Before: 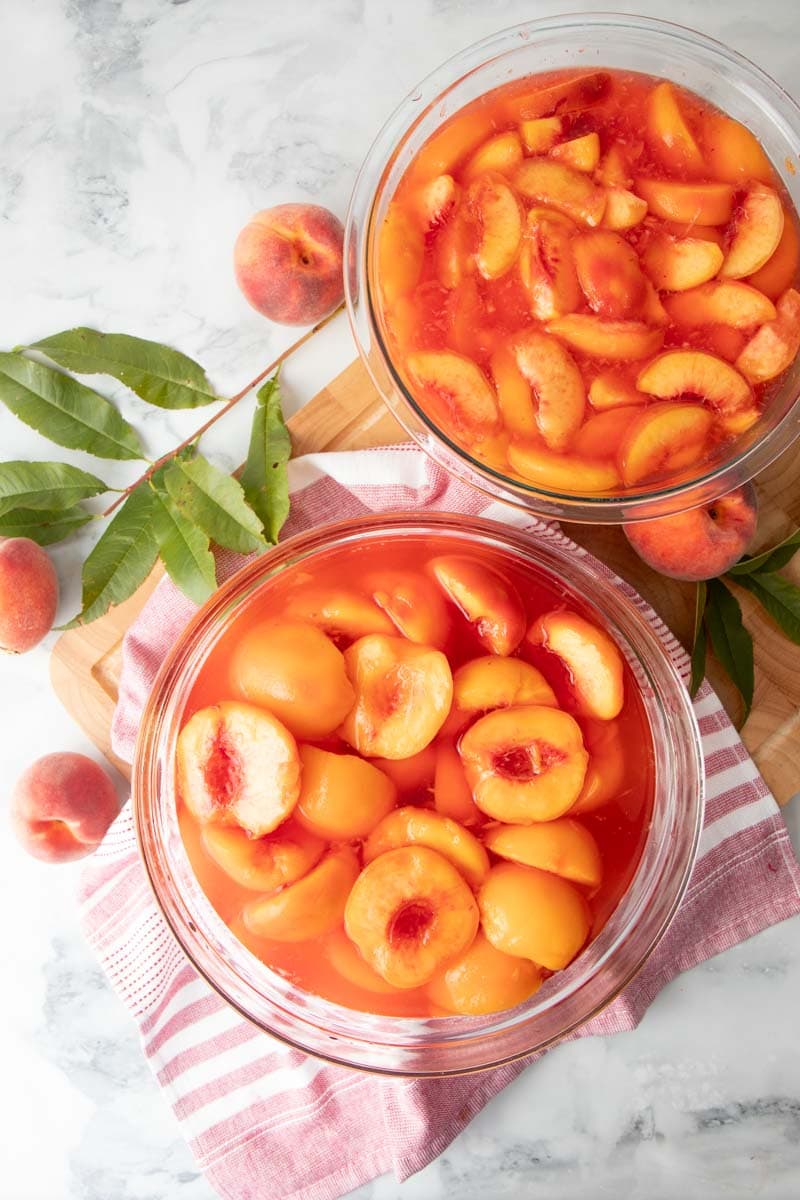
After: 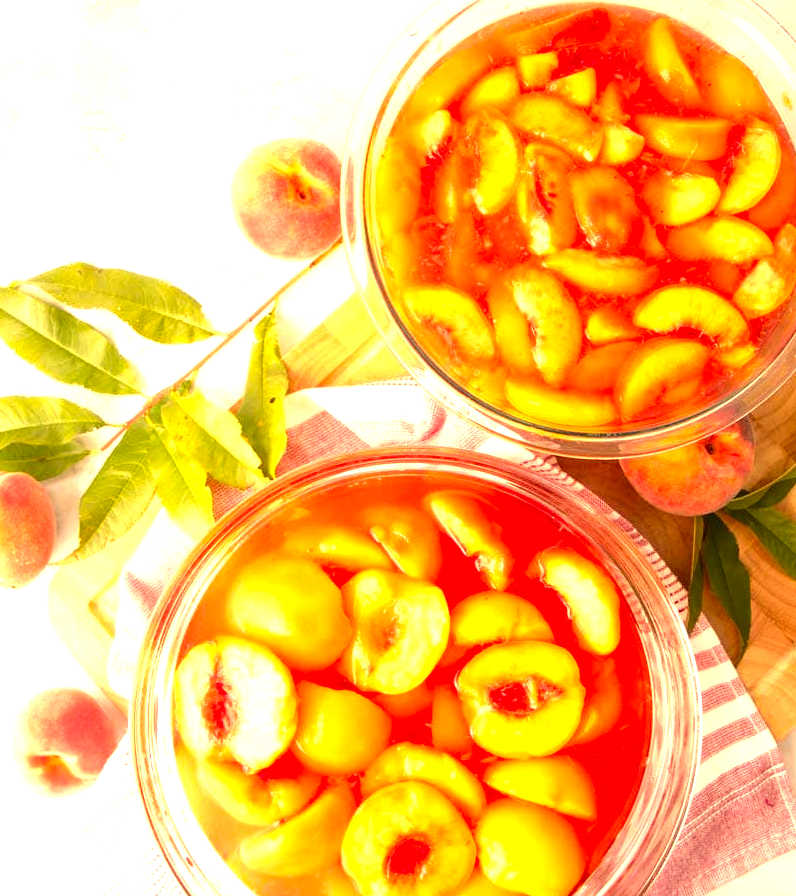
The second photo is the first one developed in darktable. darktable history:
crop: left 0.387%, top 5.469%, bottom 19.809%
color correction: highlights a* 15, highlights b* 31.55
exposure: black level correction 0, exposure 1.45 EV, compensate exposure bias true, compensate highlight preservation false
